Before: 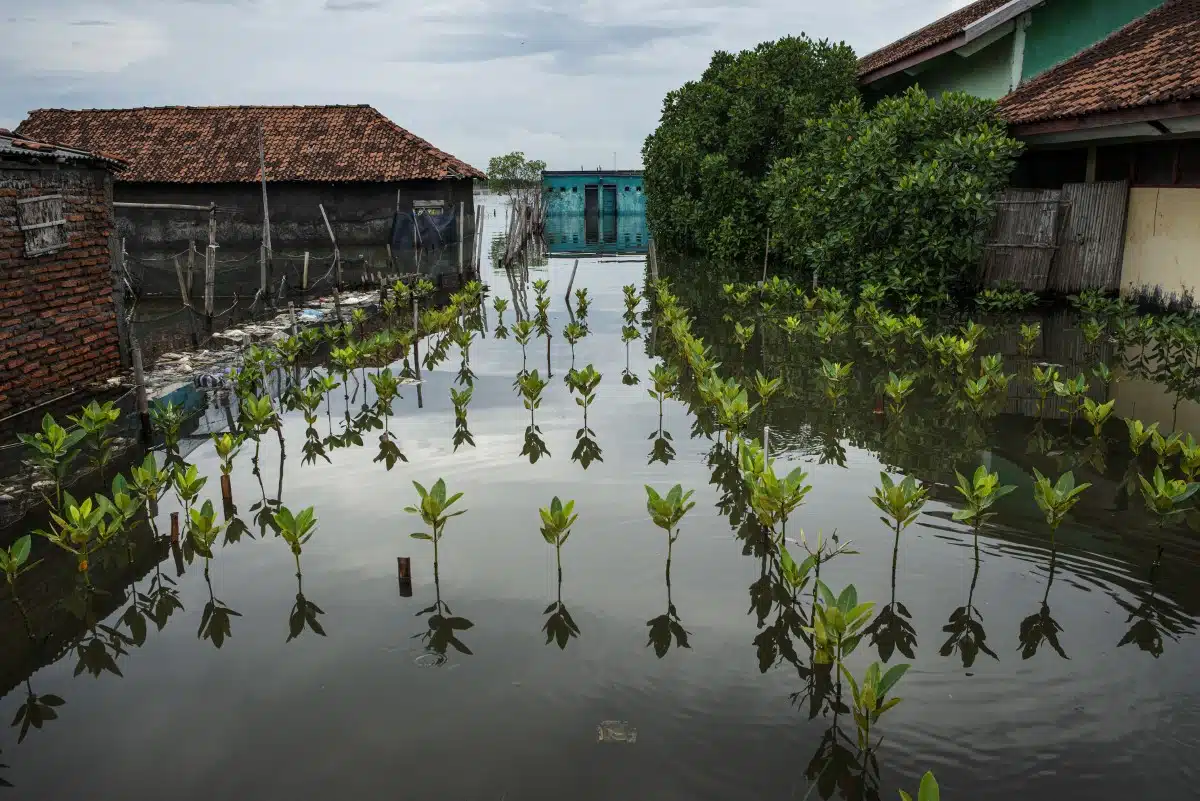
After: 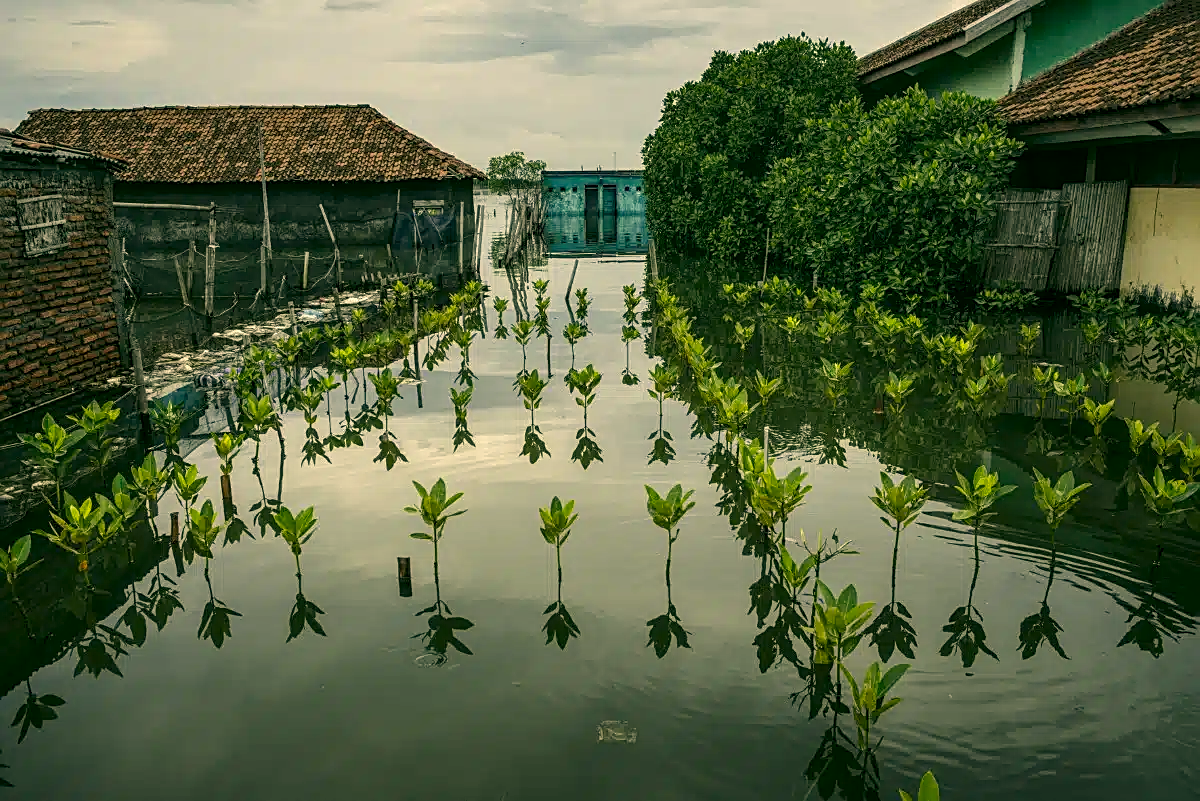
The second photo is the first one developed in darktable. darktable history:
sharpen: on, module defaults
color correction: highlights a* 5.19, highlights b* 23.88, shadows a* -15.98, shadows b* 3.74
local contrast: on, module defaults
